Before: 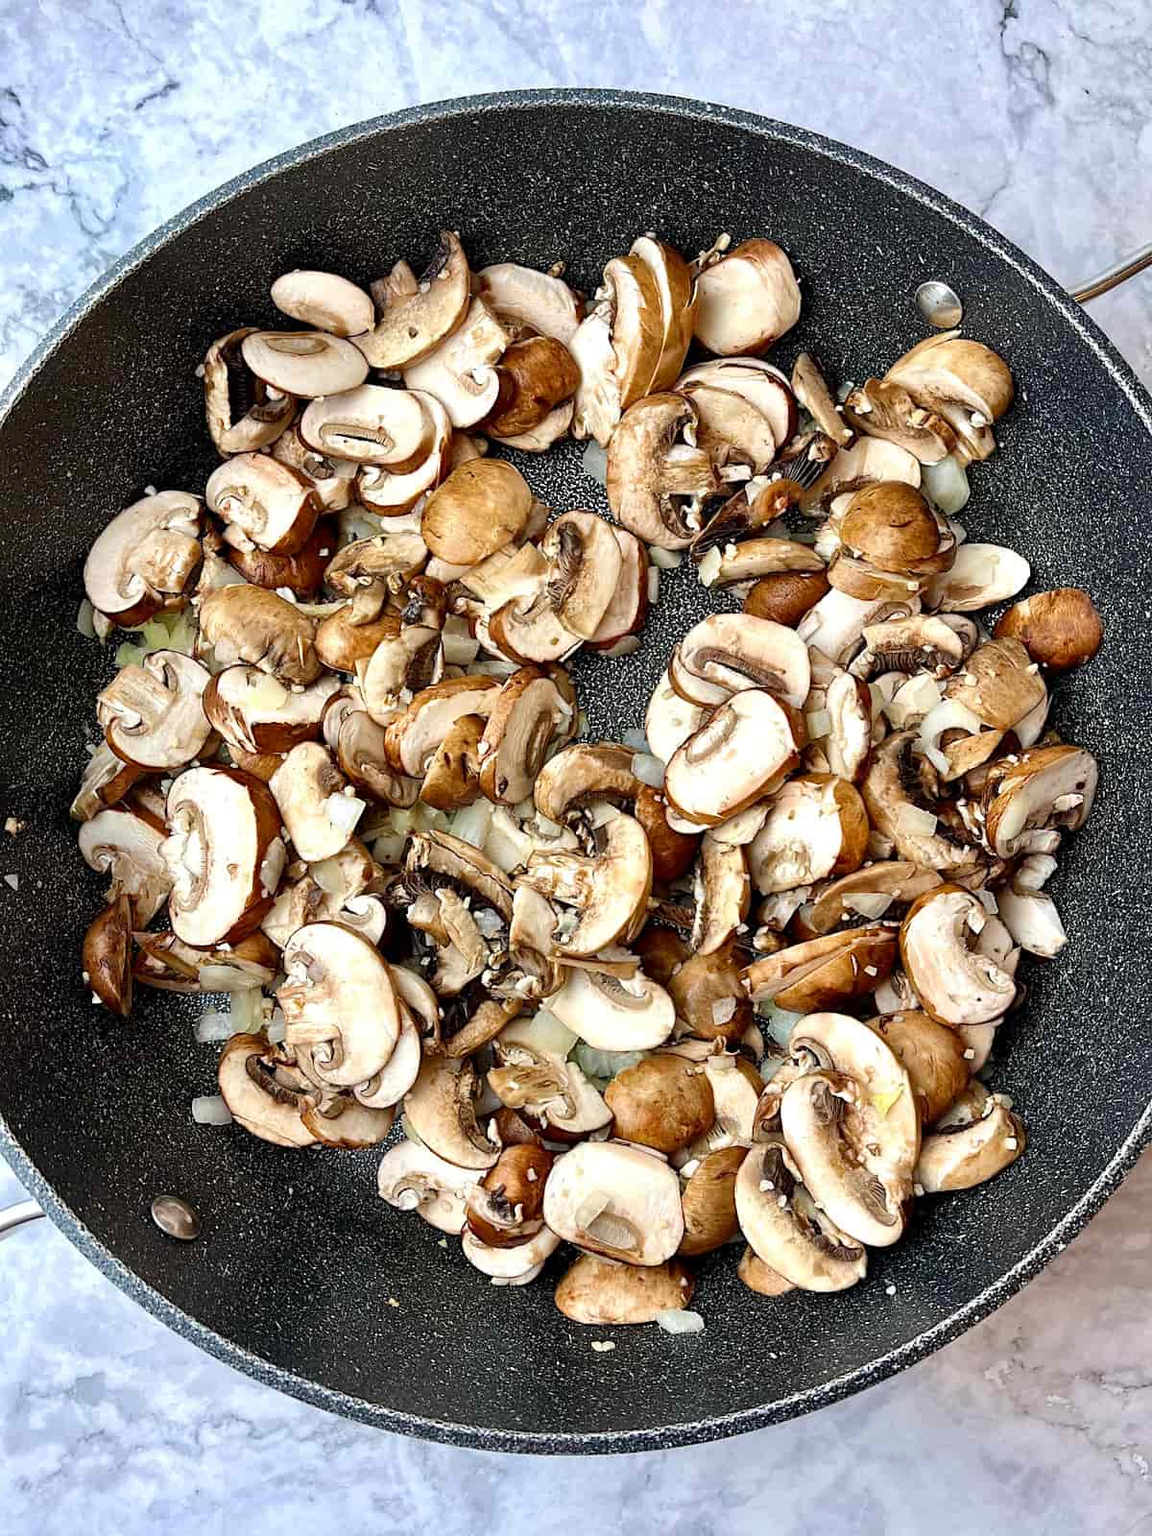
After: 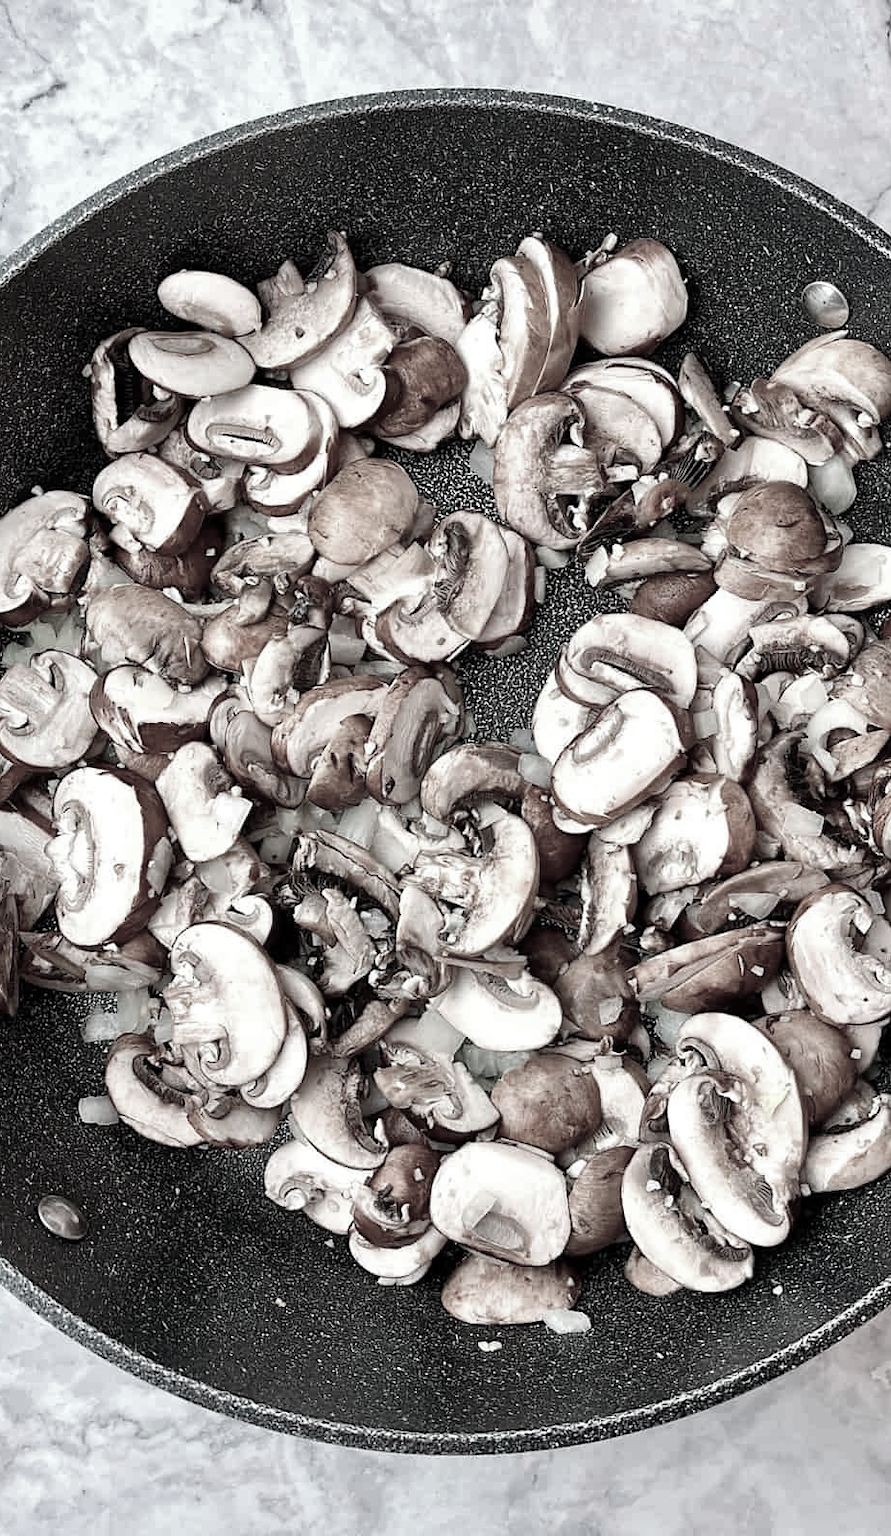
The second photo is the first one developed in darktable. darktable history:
color contrast: green-magenta contrast 0.3, blue-yellow contrast 0.15
crop: left 9.88%, right 12.664%
white balance: emerald 1
